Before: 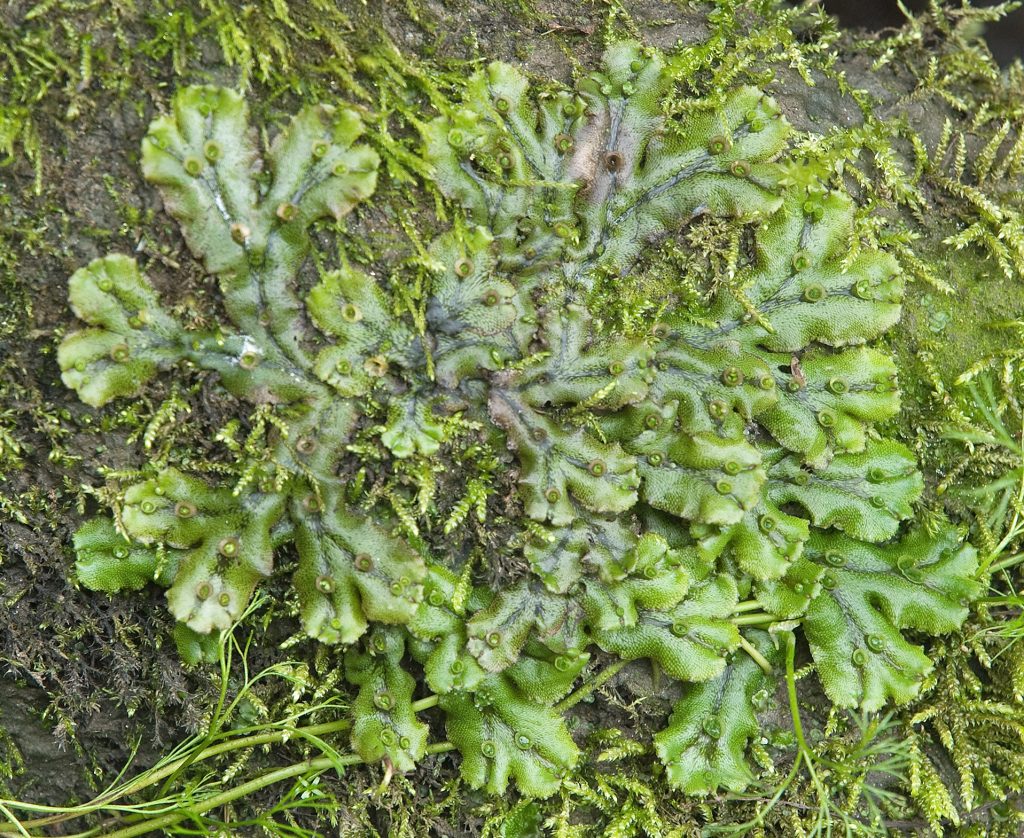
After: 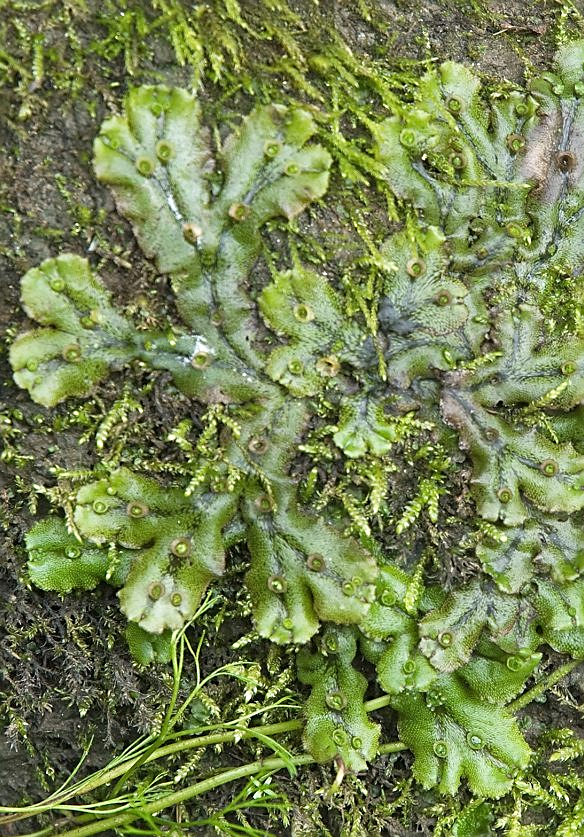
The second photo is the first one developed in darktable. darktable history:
crop: left 4.746%, right 38.194%
sharpen: on, module defaults
